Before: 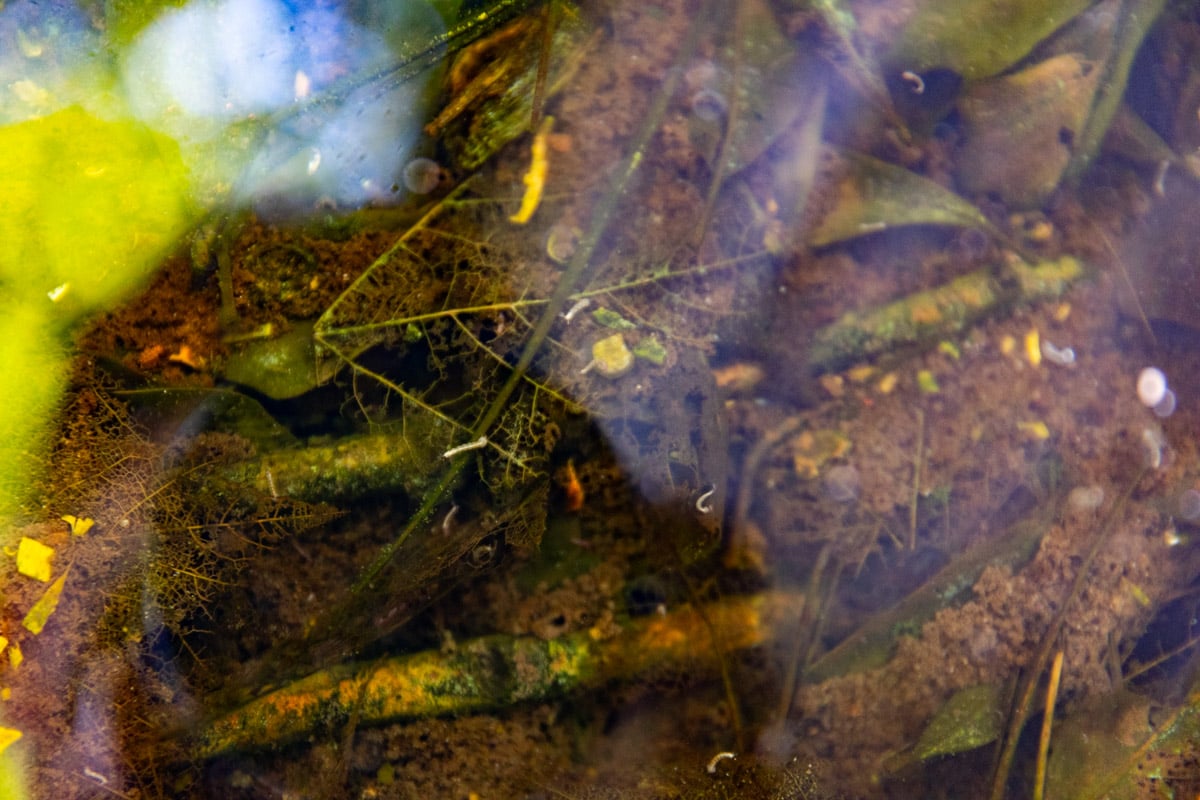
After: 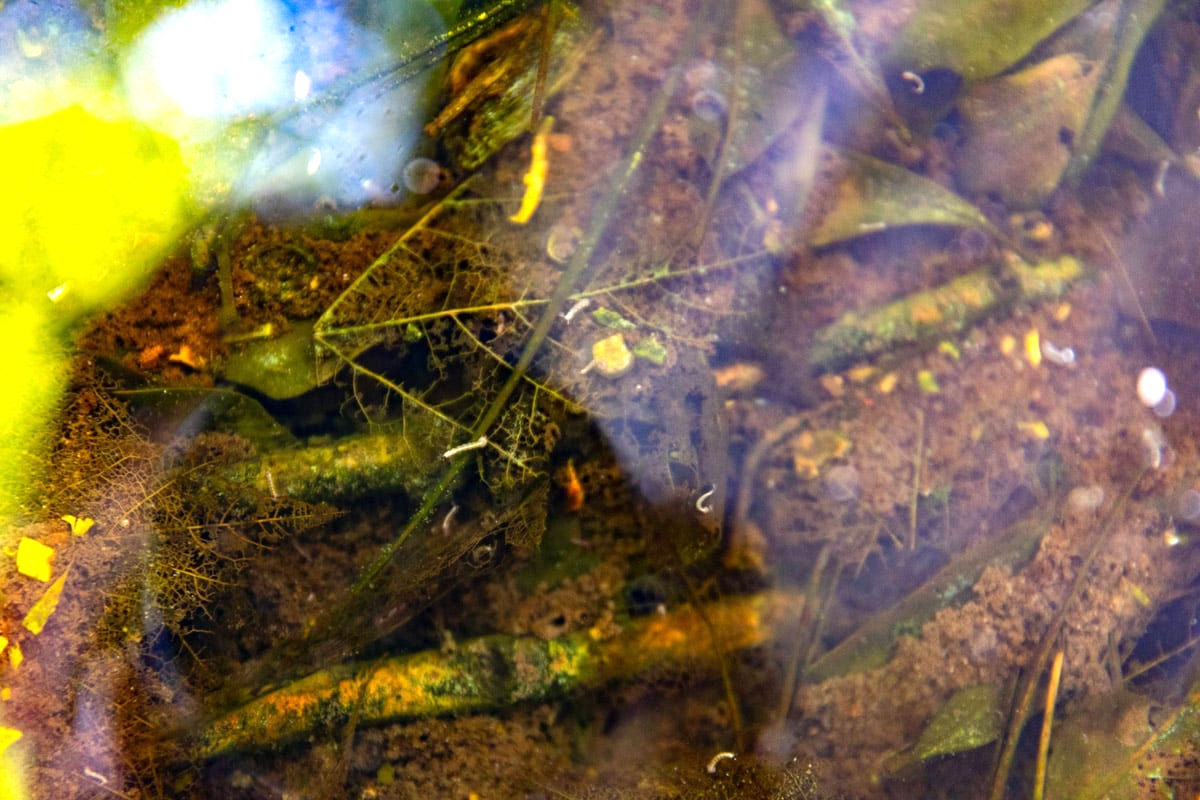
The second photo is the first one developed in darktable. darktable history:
exposure: exposure 0.665 EV, compensate exposure bias true, compensate highlight preservation false
